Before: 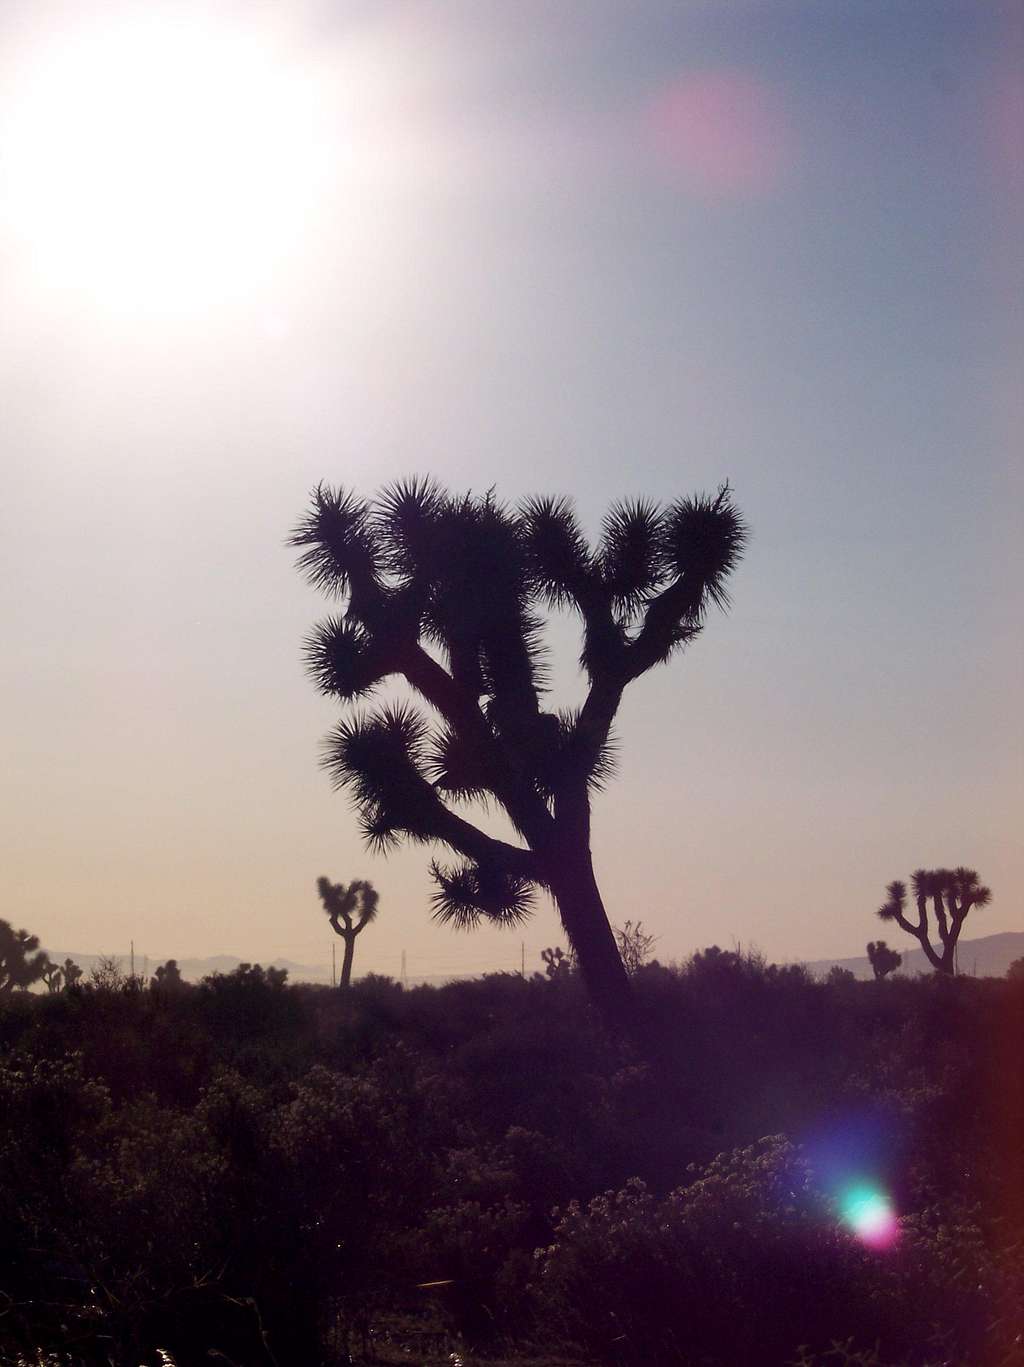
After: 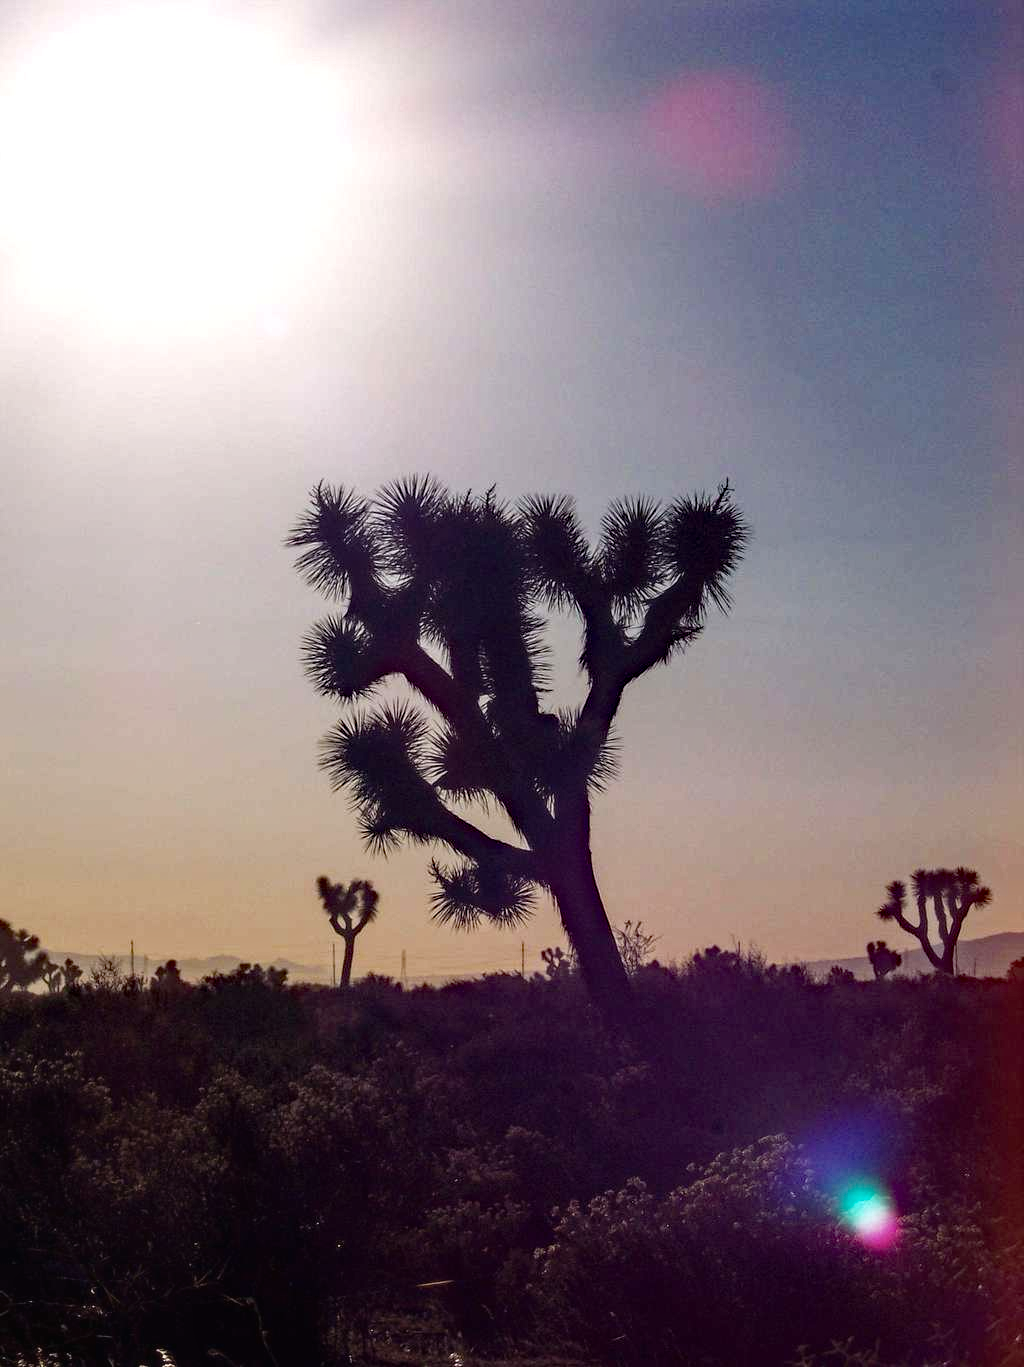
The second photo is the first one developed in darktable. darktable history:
haze removal: strength 0.53, distance 0.925, compatibility mode true, adaptive false
local contrast: detail 130%
